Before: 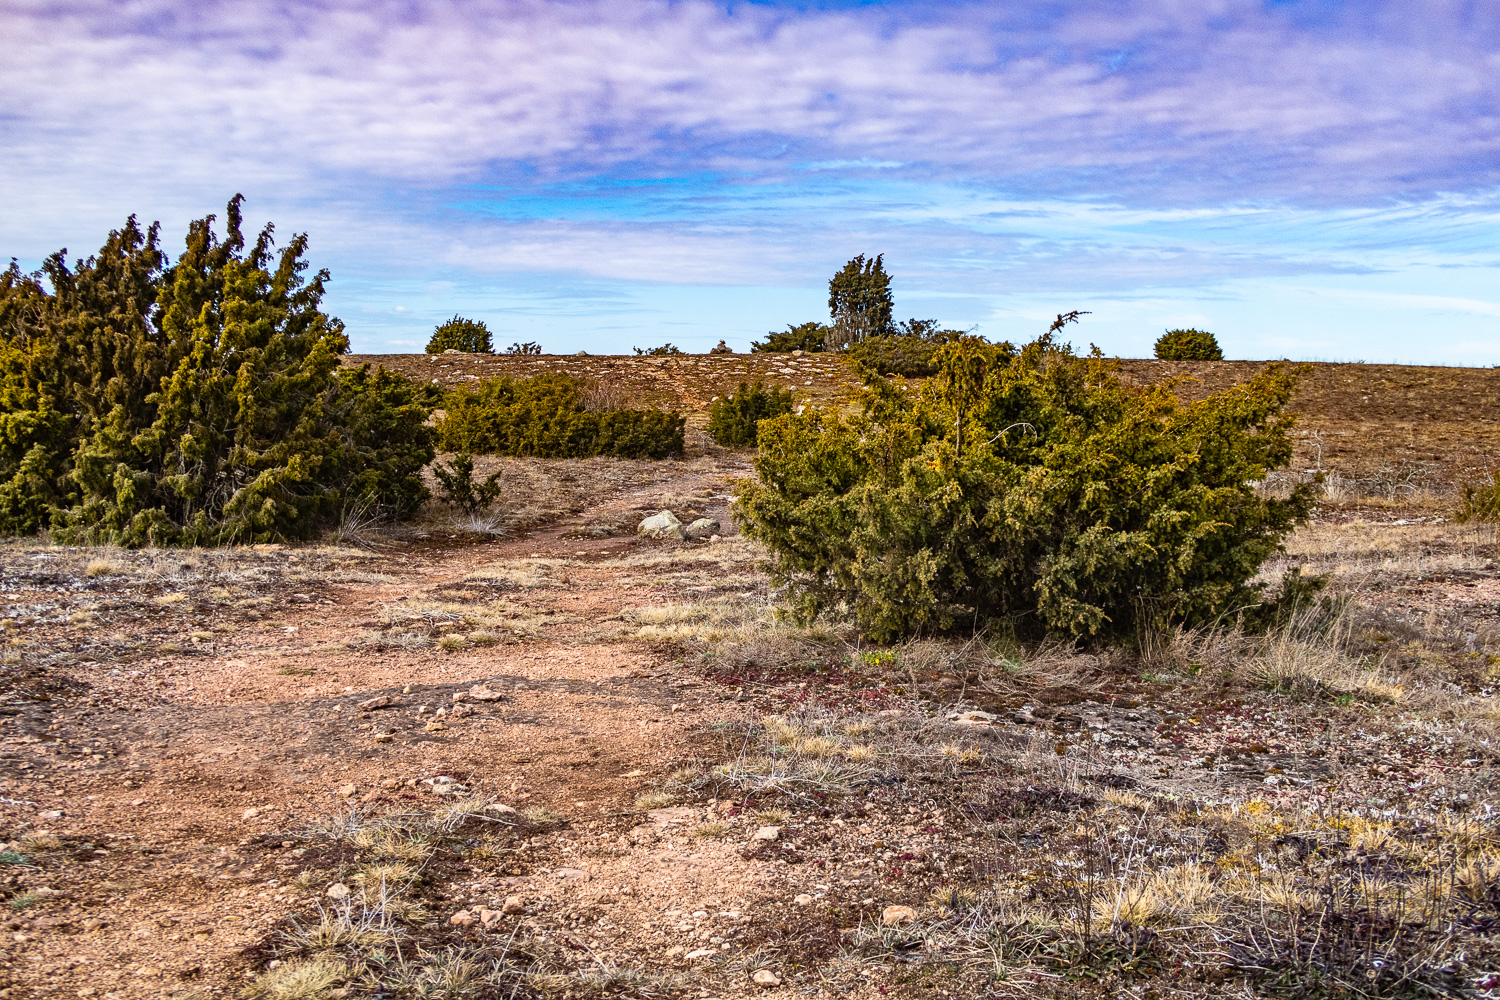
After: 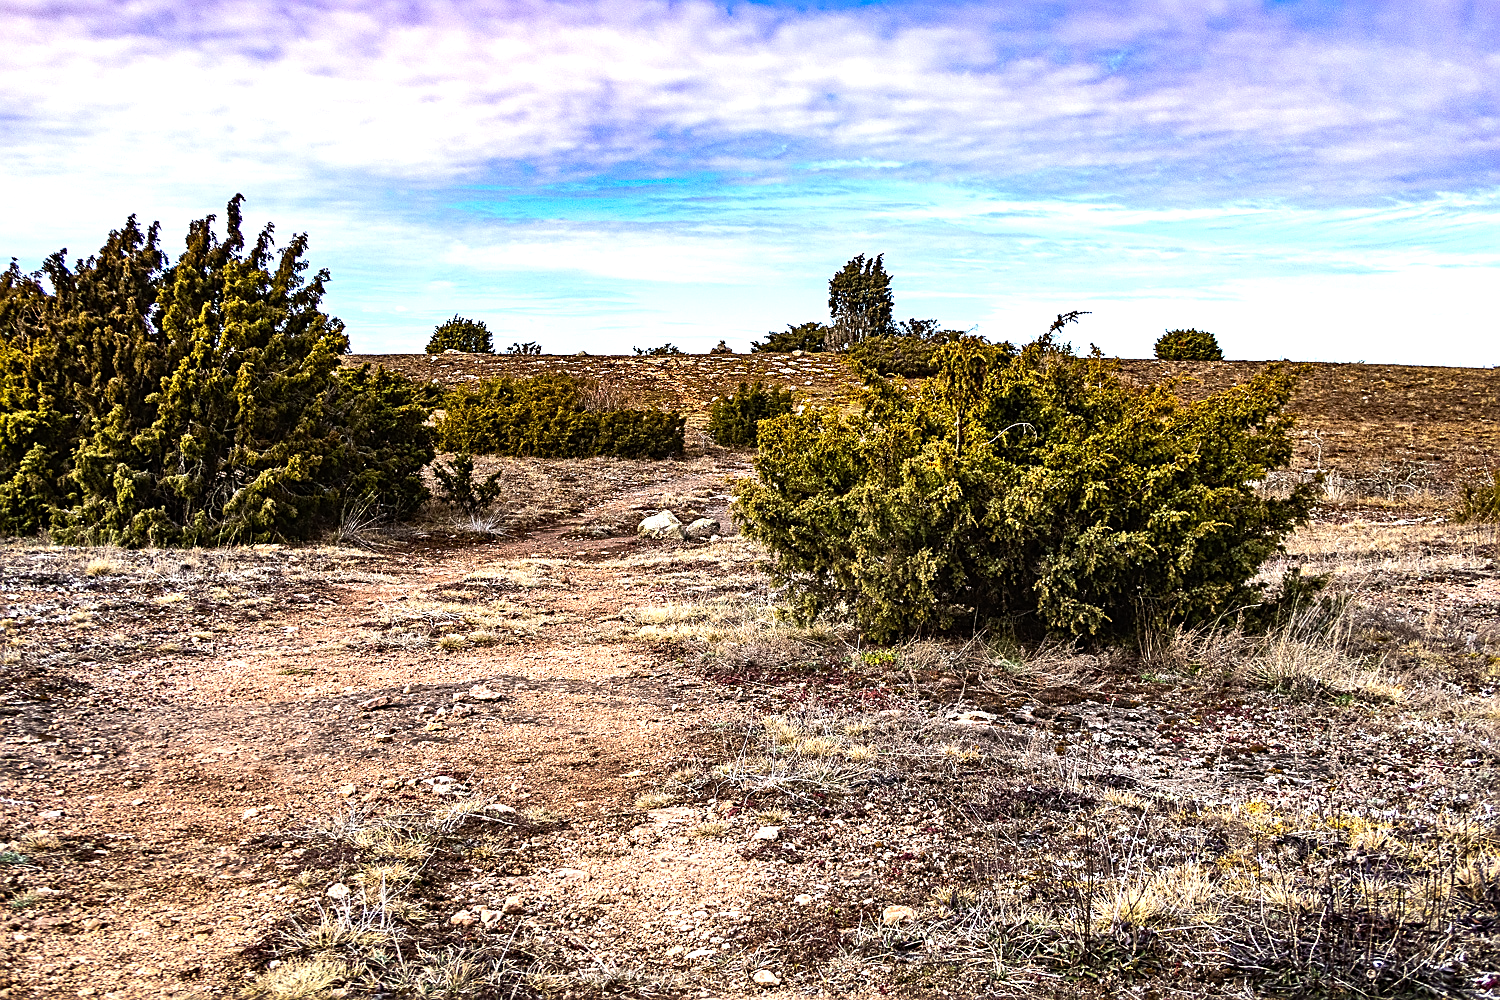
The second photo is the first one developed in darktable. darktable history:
sharpen: on, module defaults
tone equalizer: -8 EV -0.77 EV, -7 EV -0.723 EV, -6 EV -0.593 EV, -5 EV -0.367 EV, -3 EV 0.386 EV, -2 EV 0.6 EV, -1 EV 0.693 EV, +0 EV 0.772 EV, edges refinement/feathering 500, mask exposure compensation -1.57 EV, preserve details no
